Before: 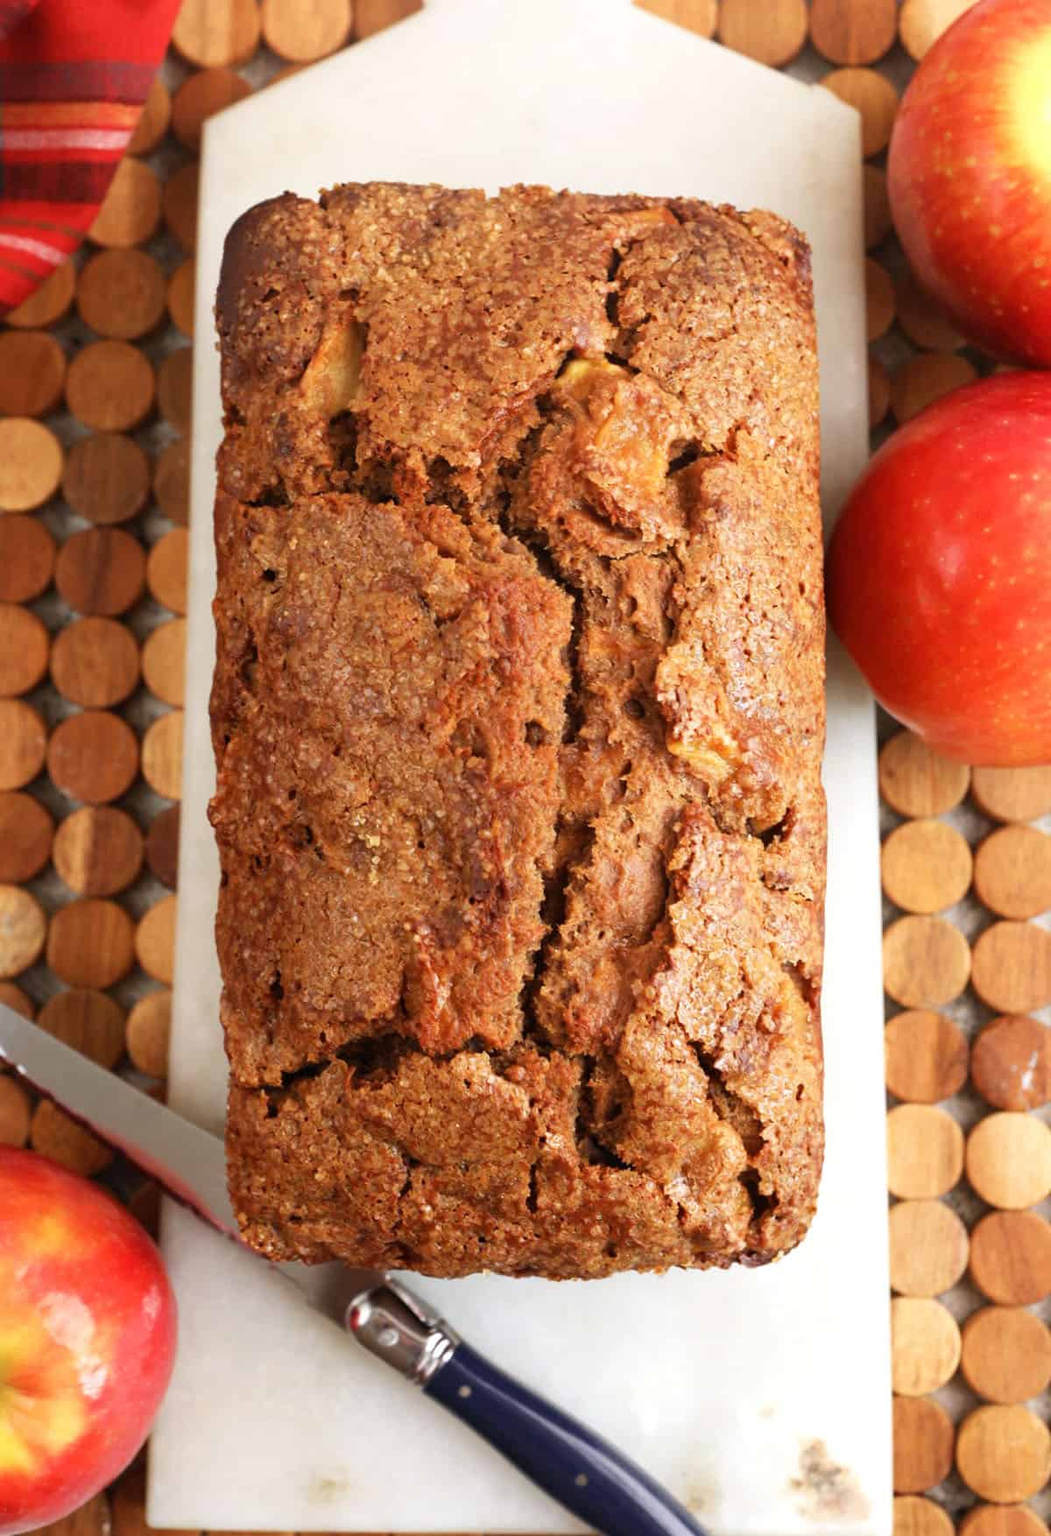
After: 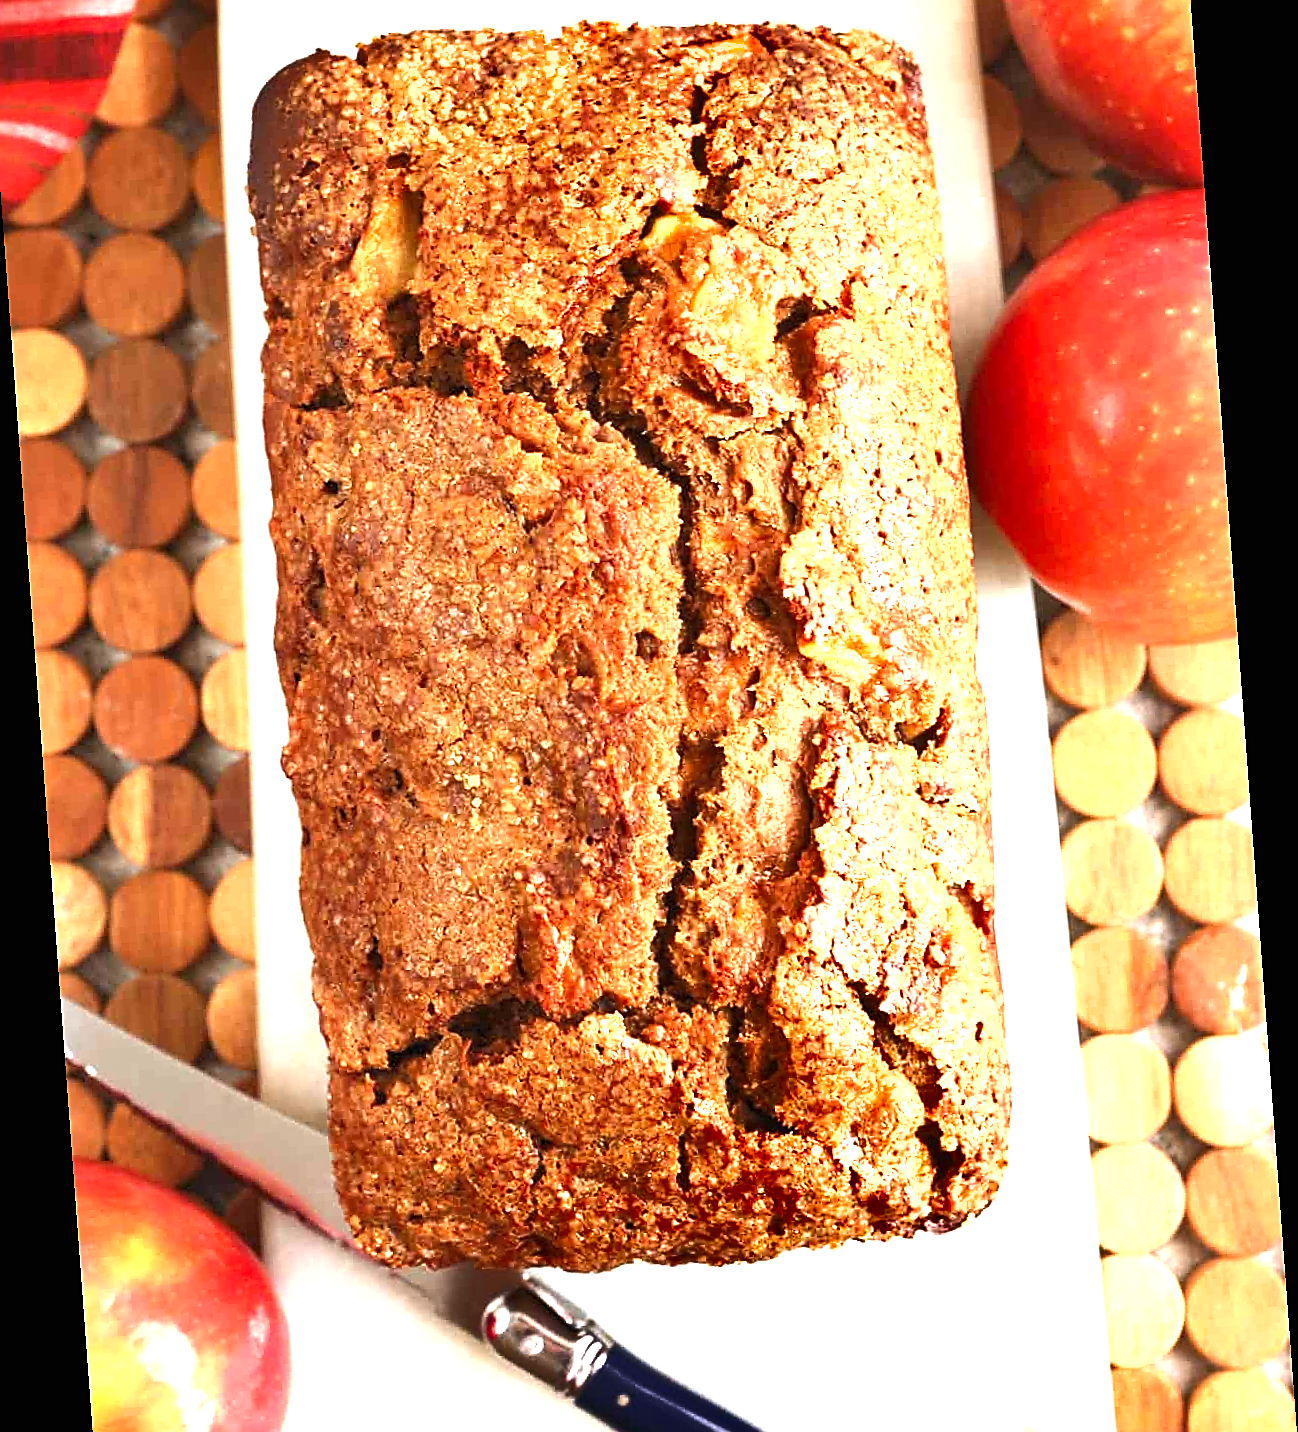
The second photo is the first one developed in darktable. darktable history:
exposure: black level correction 0, exposure 1.379 EV, compensate exposure bias true, compensate highlight preservation false
base curve: exposure shift 0, preserve colors none
white balance: emerald 1
sharpen: radius 1.4, amount 1.25, threshold 0.7
crop and rotate: left 1.814%, top 12.818%, right 0.25%, bottom 9.225%
rotate and perspective: rotation -4.25°, automatic cropping off
shadows and highlights: radius 264.75, soften with gaussian
